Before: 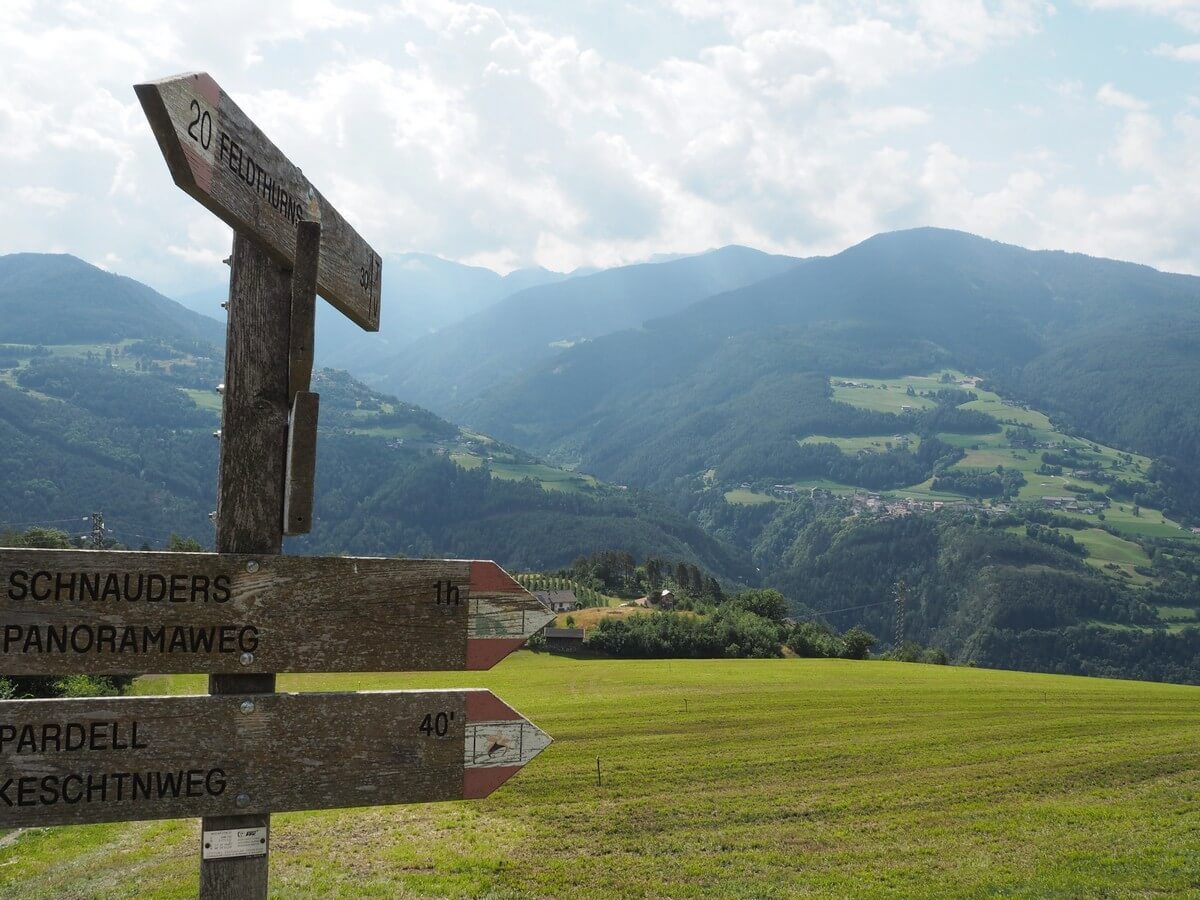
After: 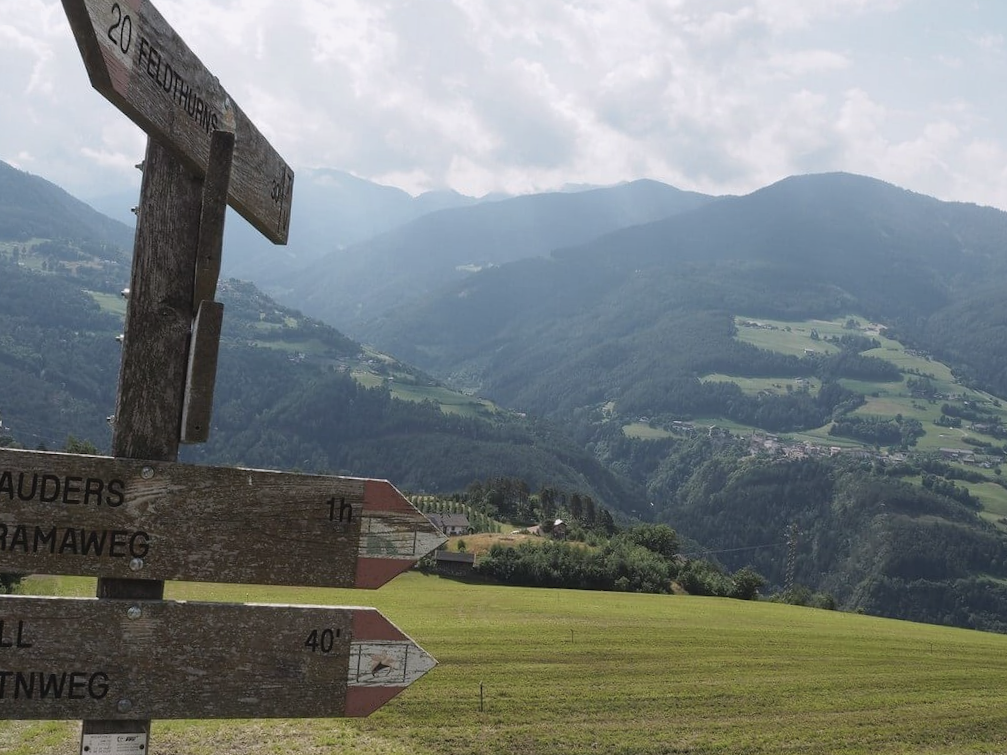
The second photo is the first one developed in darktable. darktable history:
contrast brightness saturation: contrast -0.08, brightness -0.04, saturation -0.11
color calibration: illuminant custom, x 0.348, y 0.366, temperature 4940.58 K
color correction: saturation 0.8
crop and rotate: angle -3.27°, left 5.211%, top 5.211%, right 4.607%, bottom 4.607%
